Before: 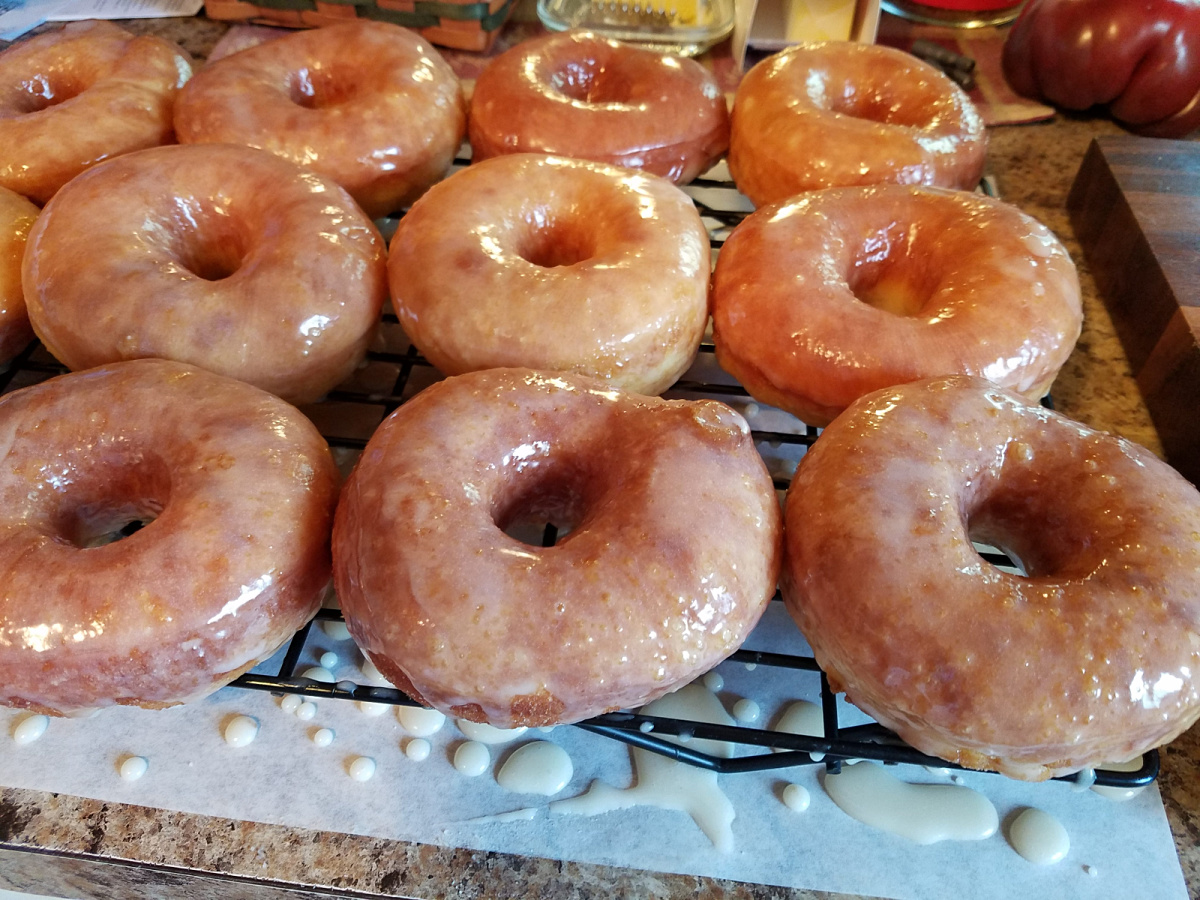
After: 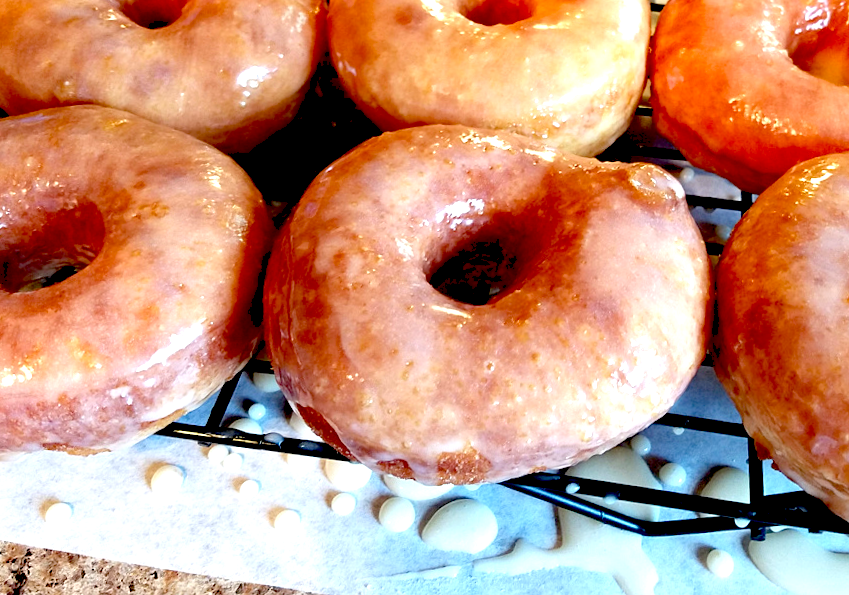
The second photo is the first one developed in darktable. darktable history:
rgb levels: preserve colors max RGB
rotate and perspective: rotation 1.72°, automatic cropping off
crop: left 6.488%, top 27.668%, right 24.183%, bottom 8.656%
exposure: black level correction 0.035, exposure 0.9 EV, compensate highlight preservation false
